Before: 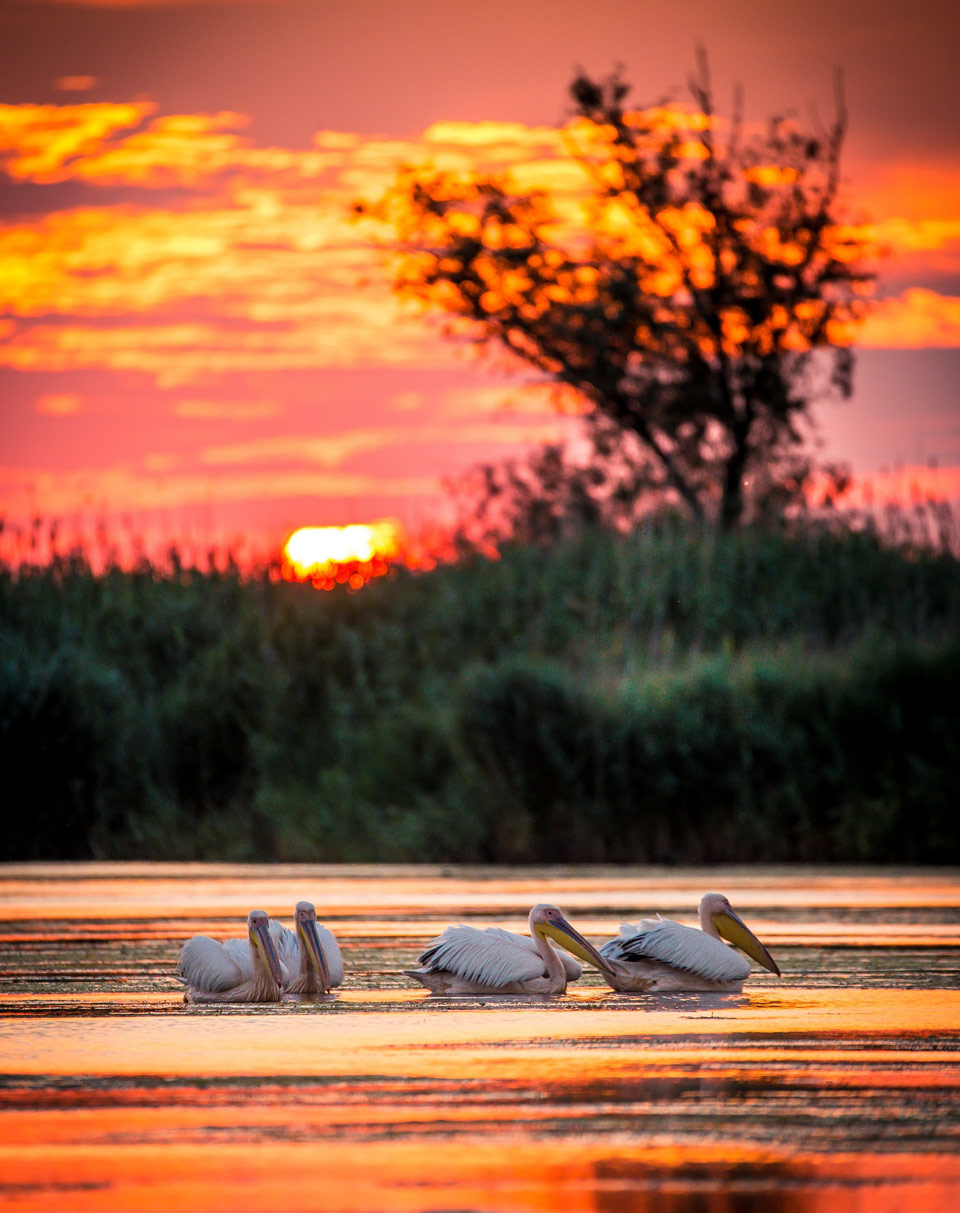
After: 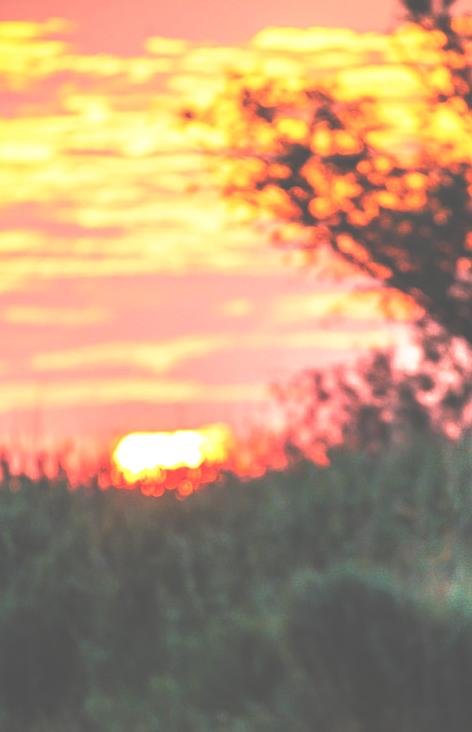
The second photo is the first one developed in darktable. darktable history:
exposure: black level correction -0.069, exposure 0.503 EV, compensate highlight preservation false
crop: left 17.858%, top 7.771%, right 32.875%, bottom 31.87%
tone curve: curves: ch0 [(0, 0) (0.003, 0.001) (0.011, 0.005) (0.025, 0.011) (0.044, 0.02) (0.069, 0.031) (0.1, 0.045) (0.136, 0.078) (0.177, 0.124) (0.224, 0.18) (0.277, 0.245) (0.335, 0.315) (0.399, 0.393) (0.468, 0.477) (0.543, 0.569) (0.623, 0.666) (0.709, 0.771) (0.801, 0.871) (0.898, 0.965) (1, 1)], preserve colors none
